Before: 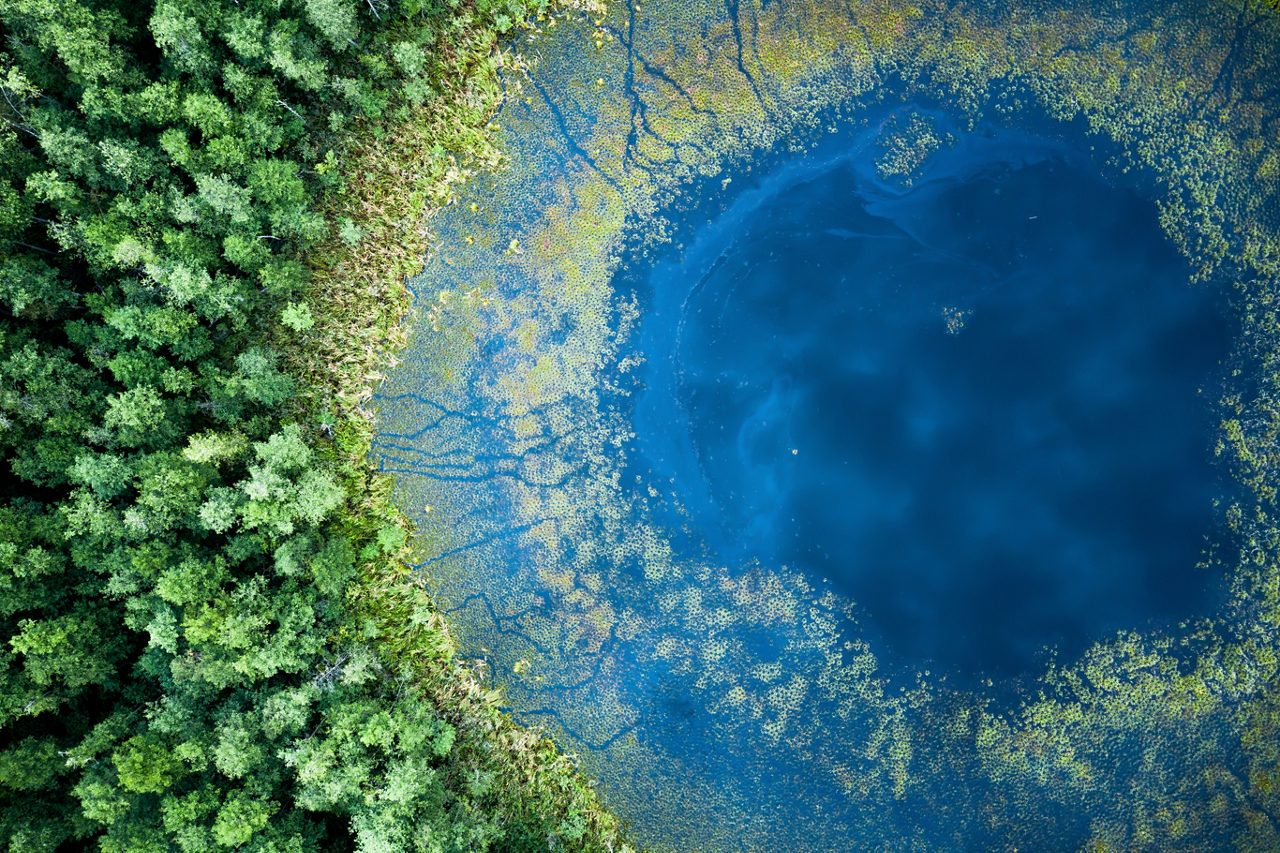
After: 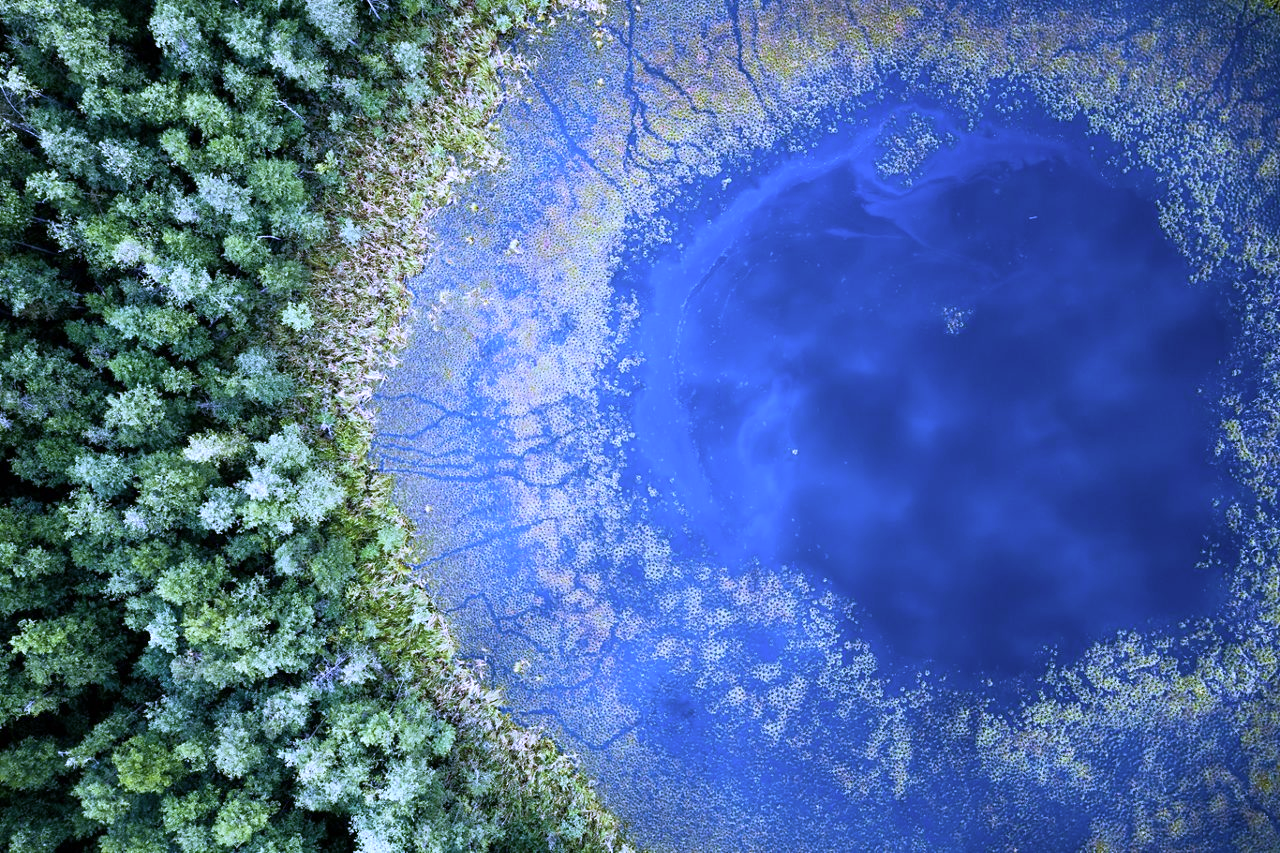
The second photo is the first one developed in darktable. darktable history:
color correction: saturation 0.85
white balance: red 0.98, blue 1.61
